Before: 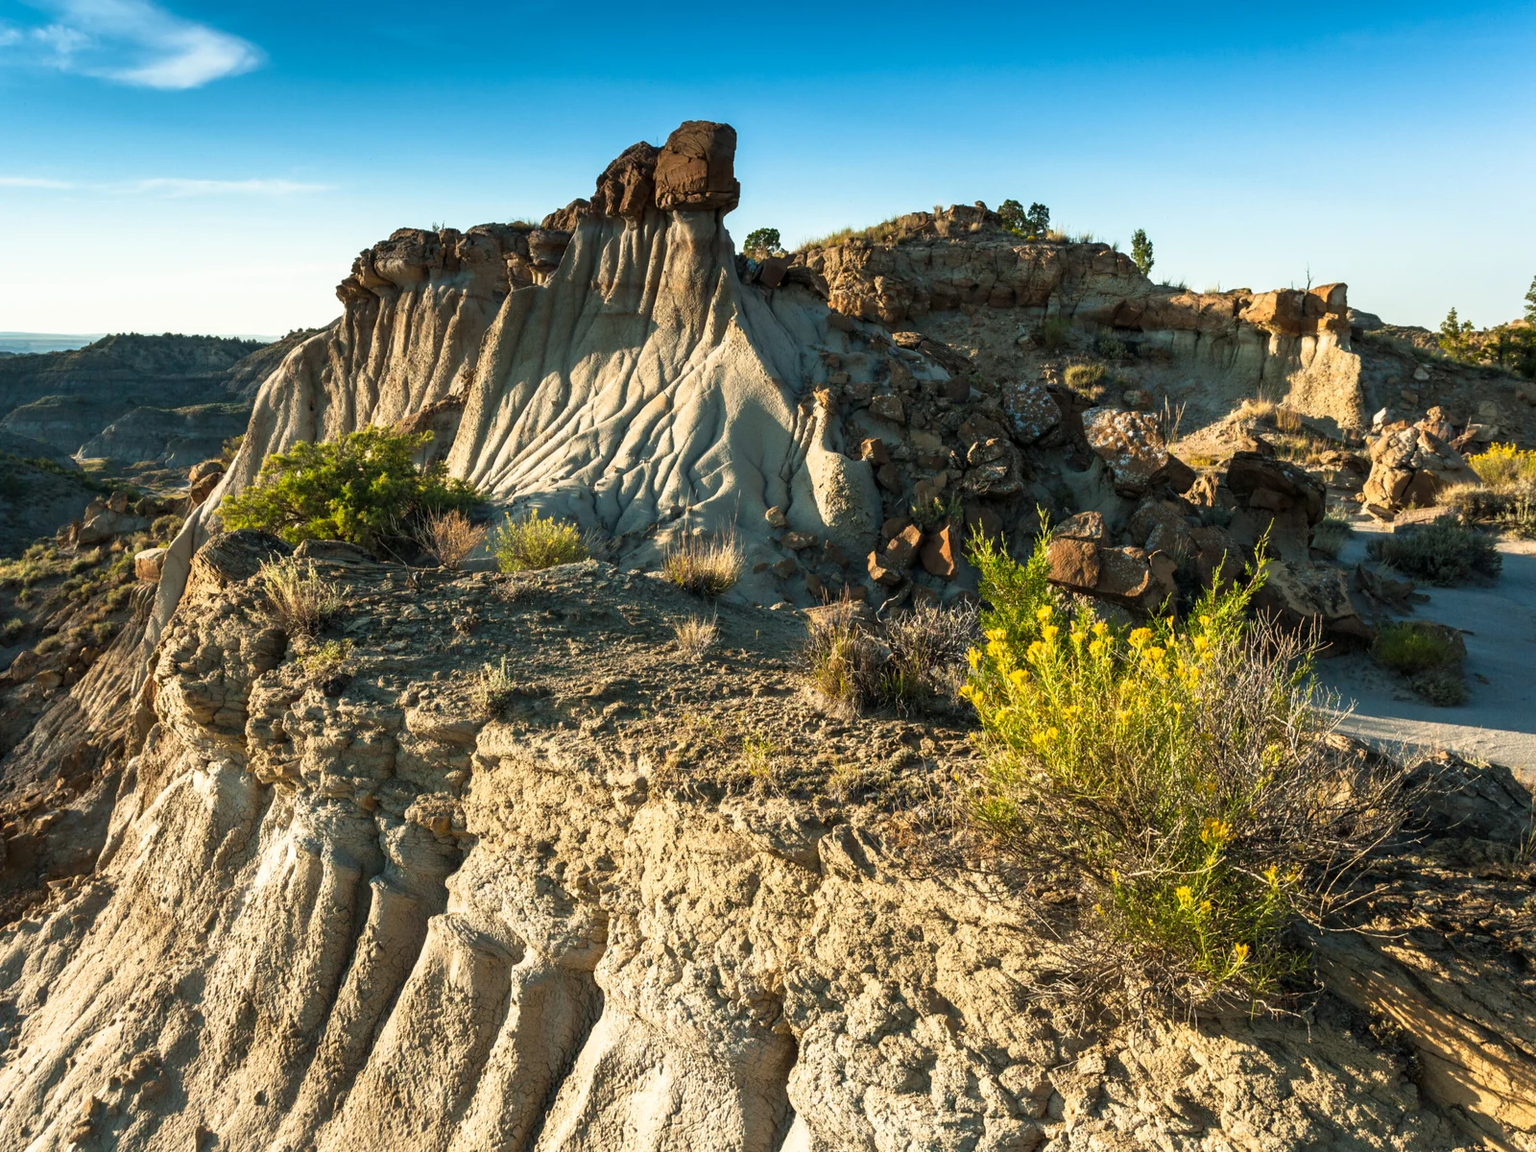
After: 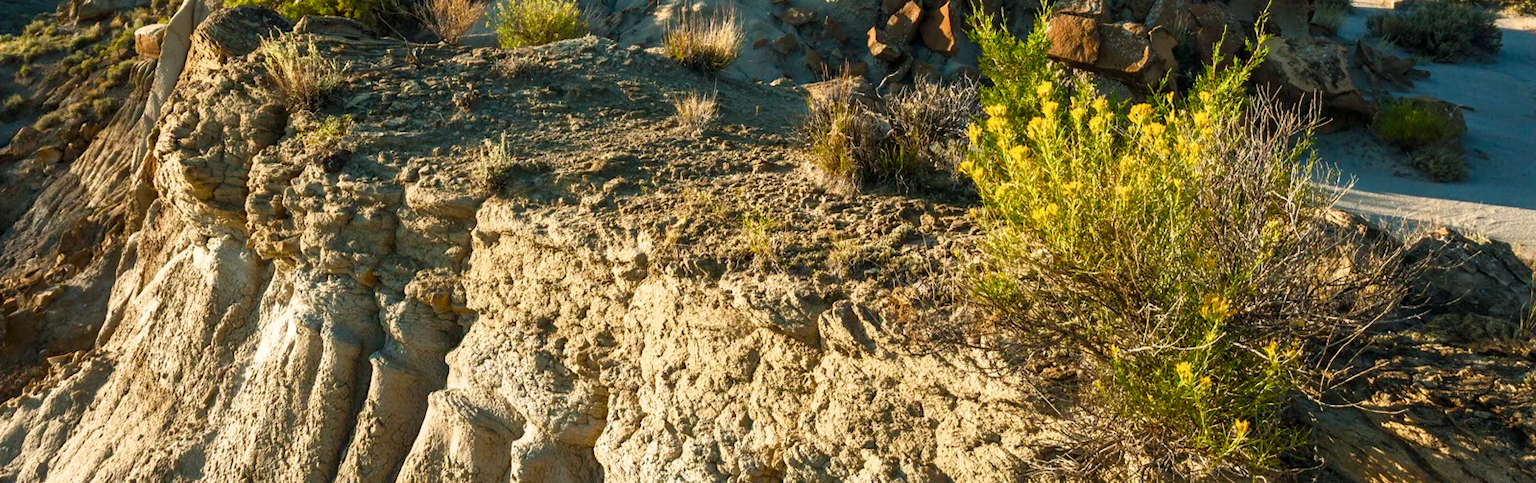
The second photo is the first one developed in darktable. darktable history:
crop: top 45.551%, bottom 12.262%
color balance rgb: perceptual saturation grading › global saturation 20%, perceptual saturation grading › highlights -25%, perceptual saturation grading › shadows 25%
